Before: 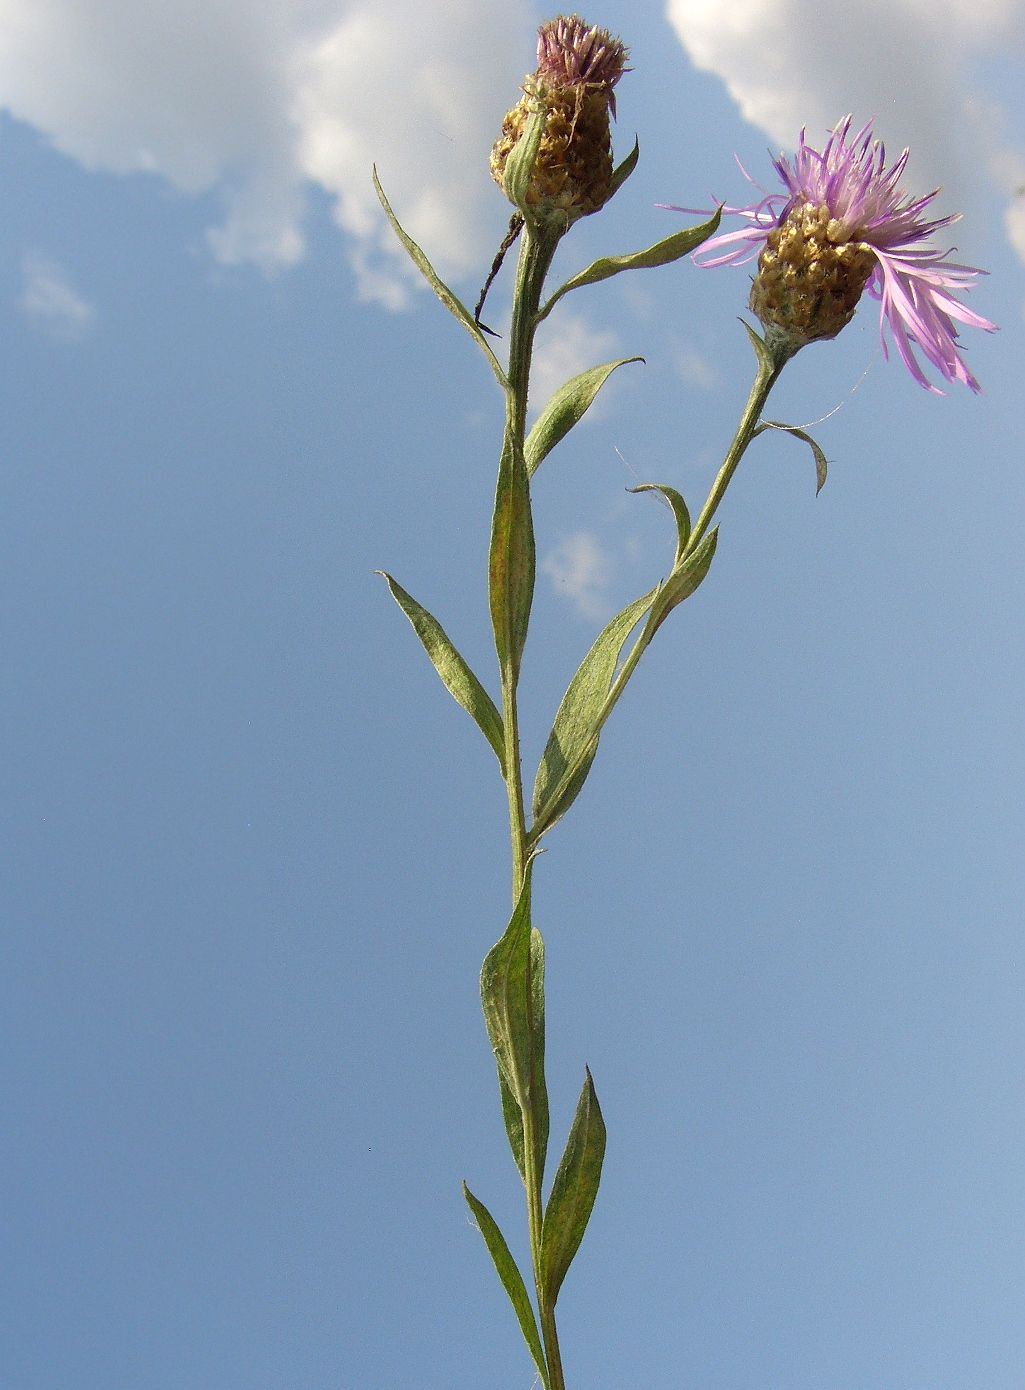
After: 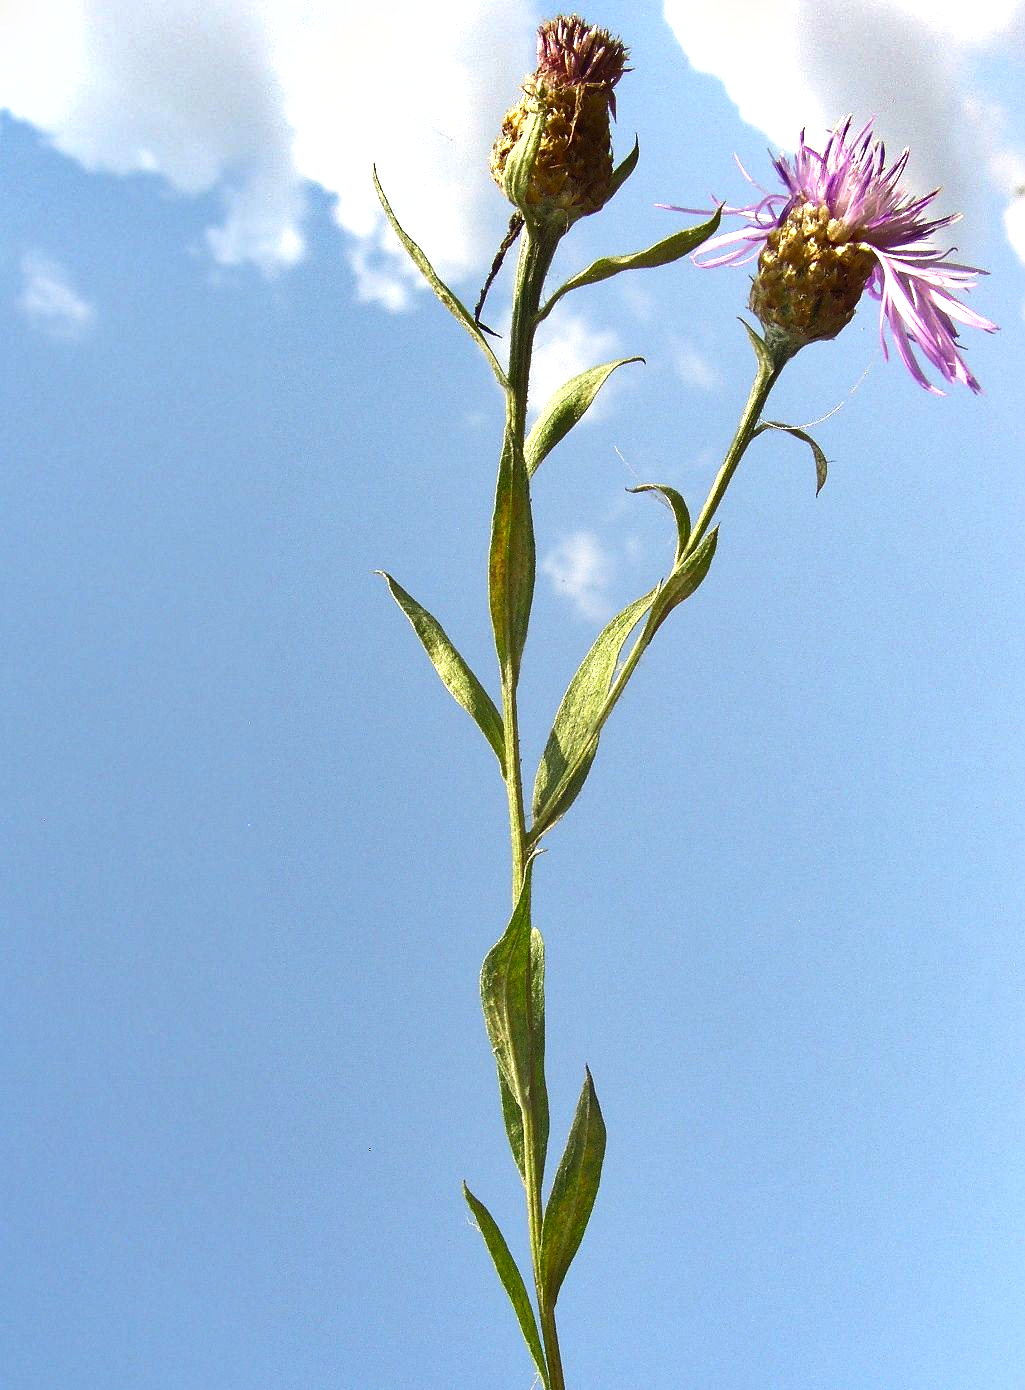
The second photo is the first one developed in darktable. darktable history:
shadows and highlights: low approximation 0.01, soften with gaussian
exposure: black level correction 0, exposure 0.897 EV, compensate highlight preservation false
